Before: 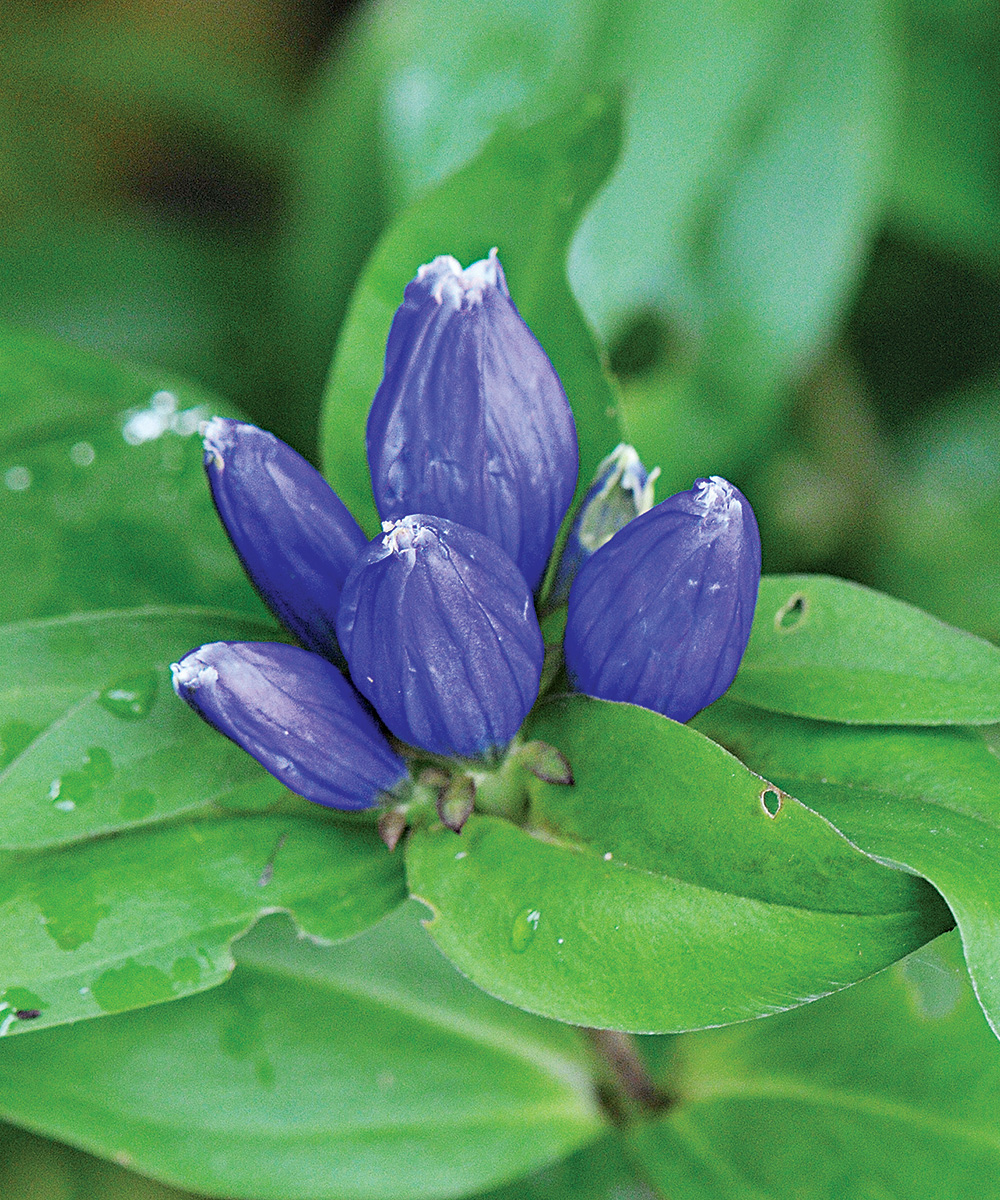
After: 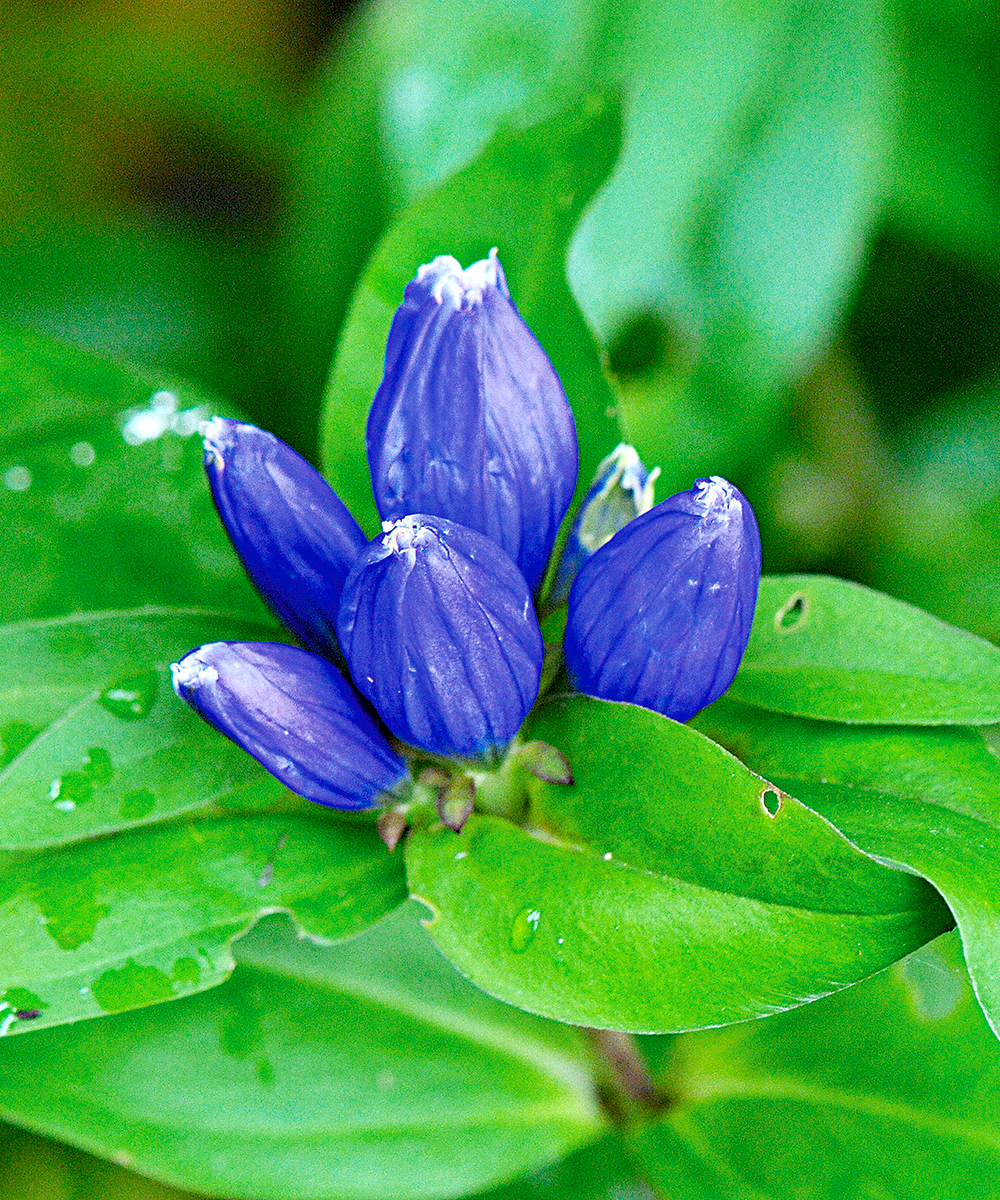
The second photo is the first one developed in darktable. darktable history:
exposure: black level correction 0.005, exposure 0.273 EV, compensate highlight preservation false
color balance rgb: perceptual saturation grading › global saturation 20.378%, perceptual saturation grading › highlights -19.862%, perceptual saturation grading › shadows 29.443%, perceptual brilliance grading › global brilliance 2.994%, global vibrance 33.465%
